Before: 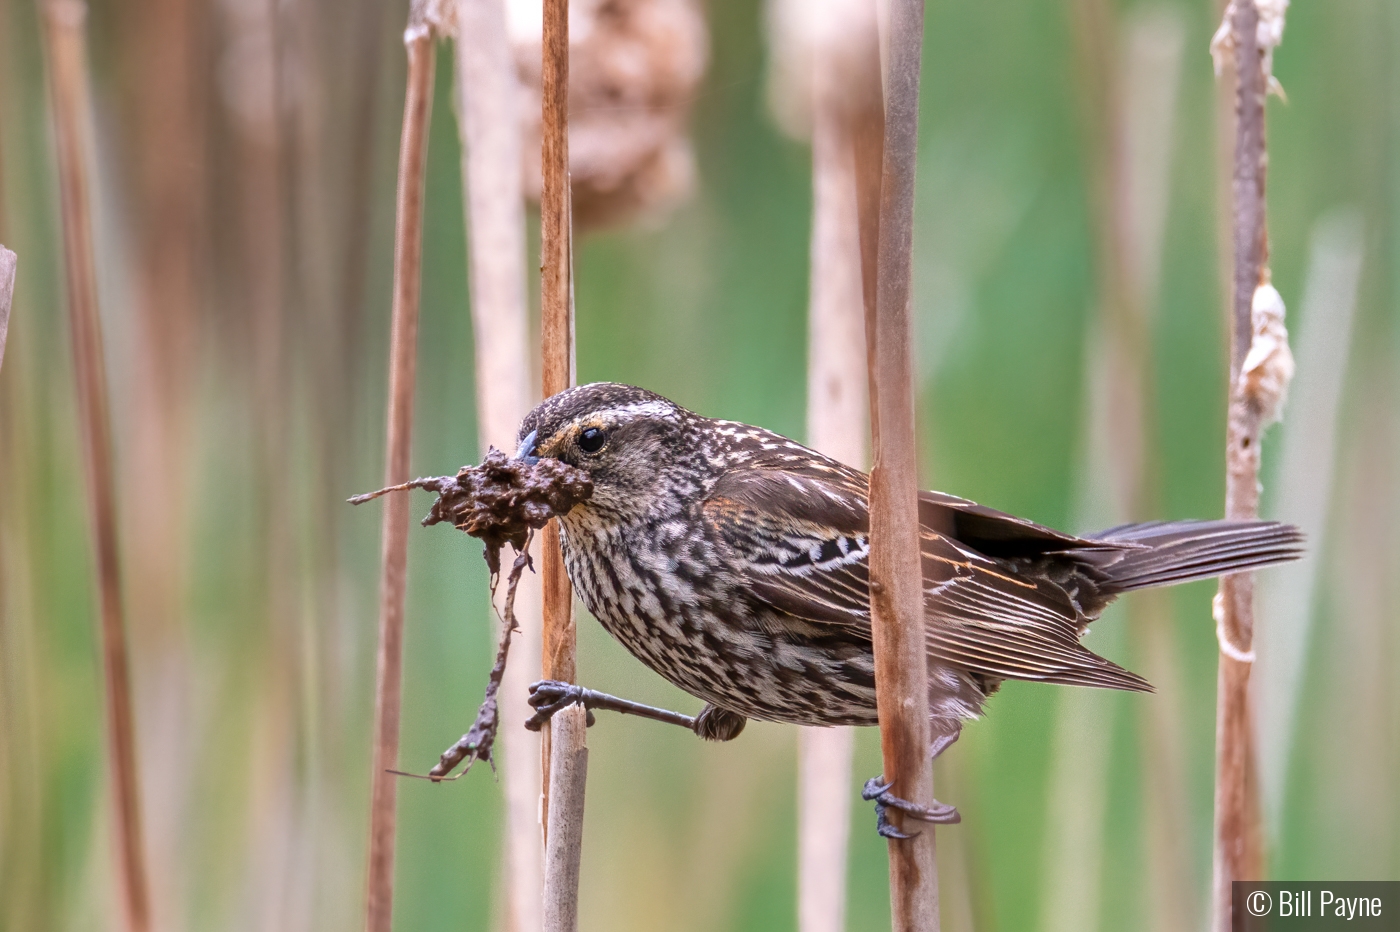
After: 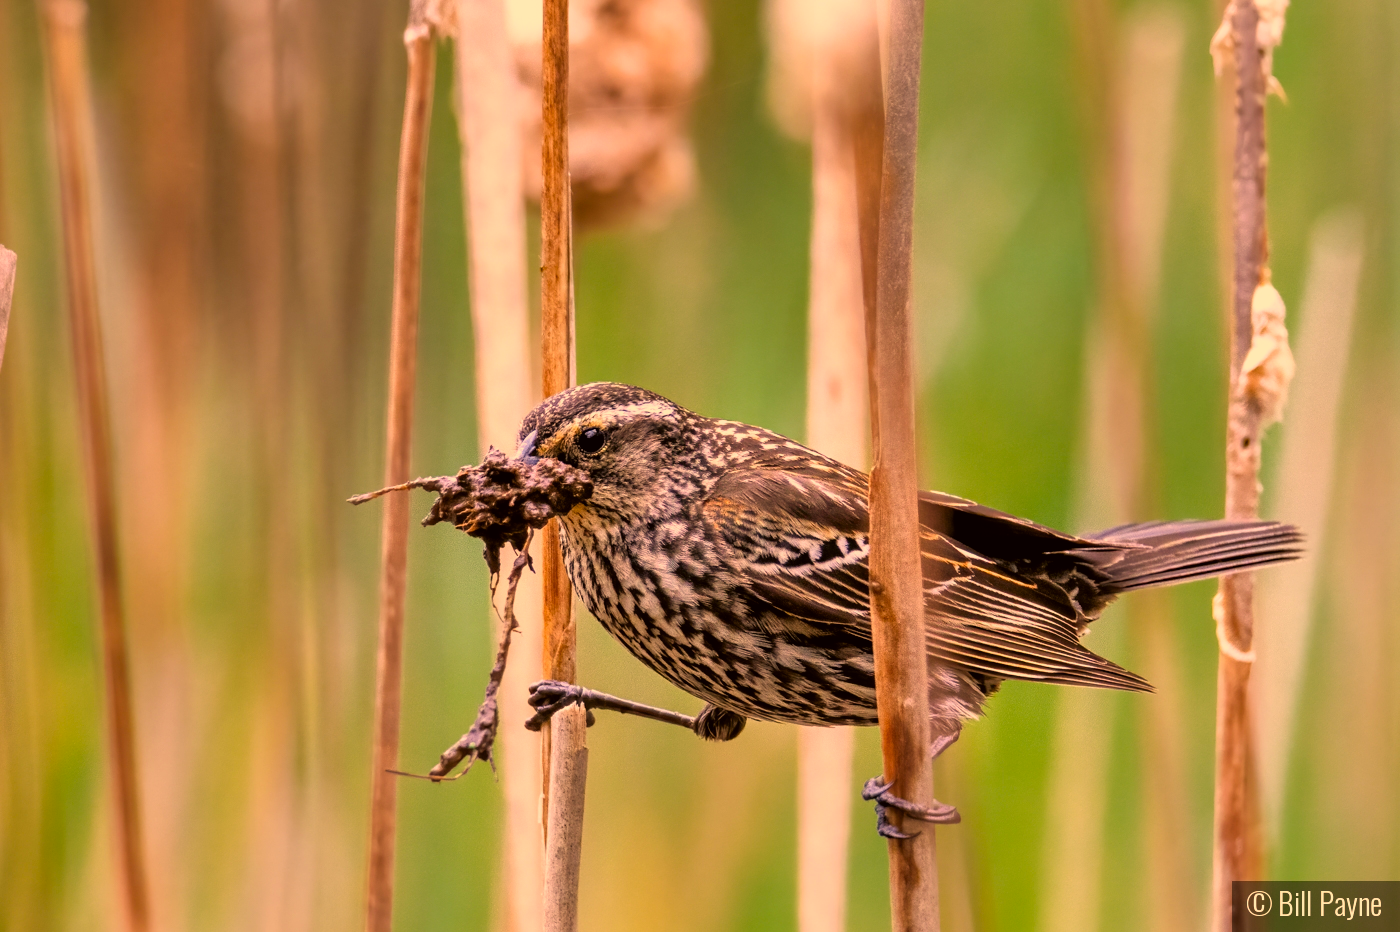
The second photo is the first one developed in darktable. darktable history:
color balance rgb: linear chroma grading › global chroma 14.409%, perceptual saturation grading › global saturation 0.862%, global vibrance 9.652%
filmic rgb: black relative exposure -4.91 EV, white relative exposure 2.83 EV, hardness 3.71
color correction: highlights a* 18.02, highlights b* 35.53, shadows a* 1.66, shadows b* 5.91, saturation 1.02
shadows and highlights: shadows 24.96, highlights -26.05
